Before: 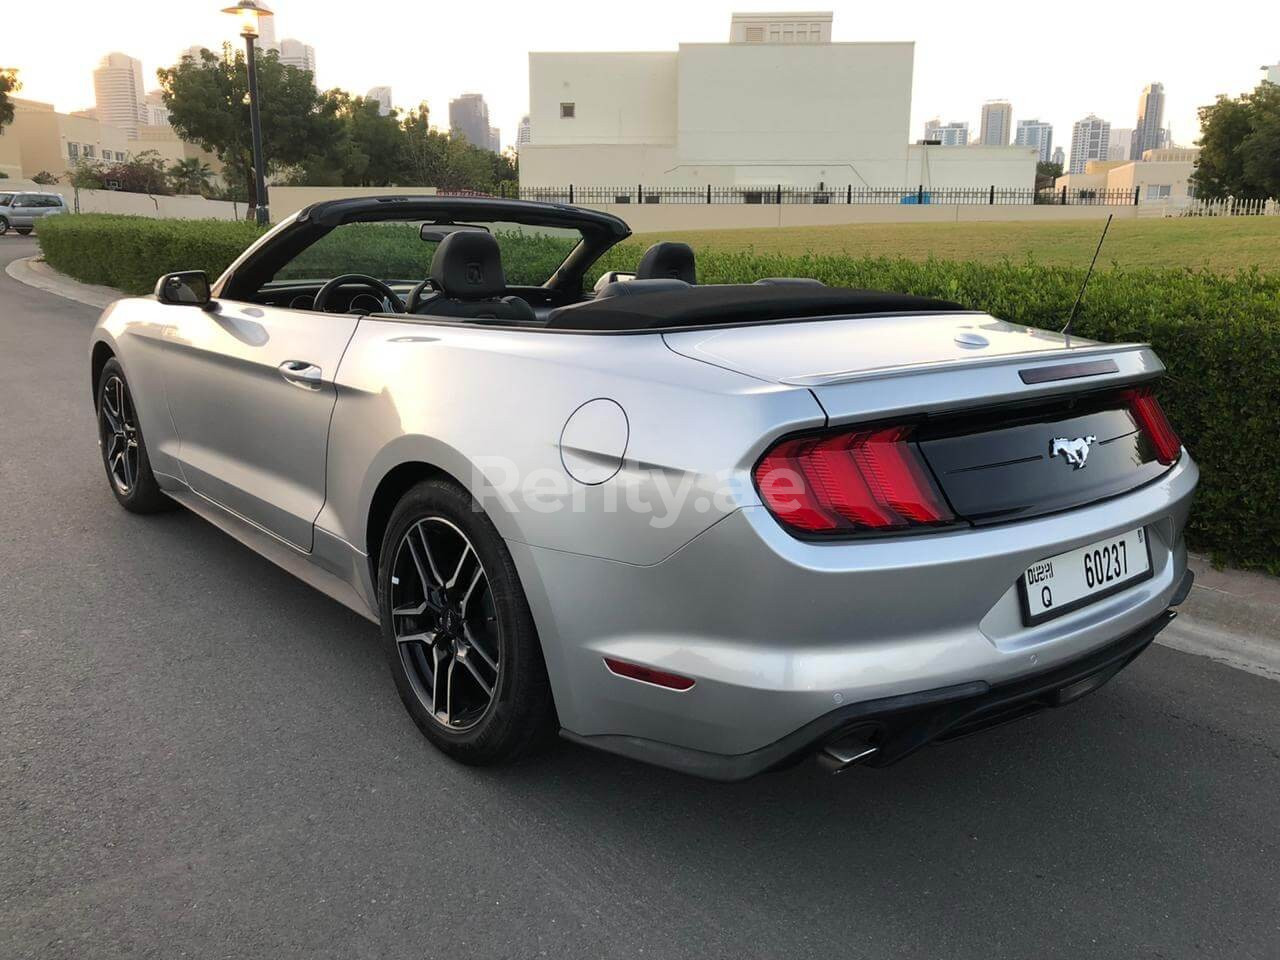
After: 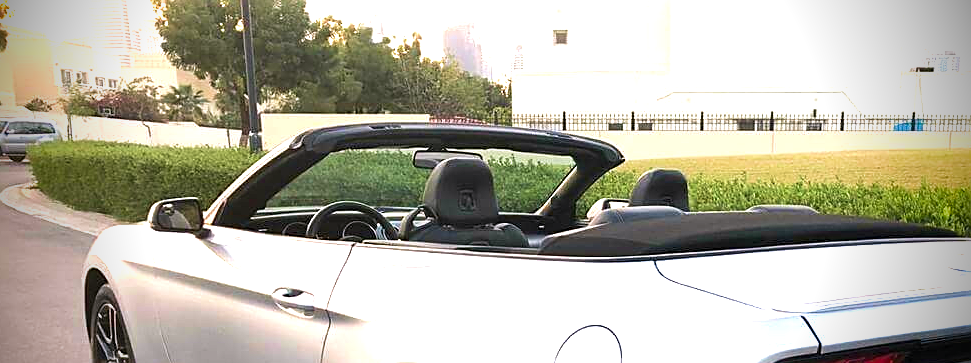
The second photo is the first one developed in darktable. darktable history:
sharpen: on, module defaults
crop: left 0.567%, top 7.63%, right 23.513%, bottom 54.503%
exposure: black level correction 0, exposure 1.409 EV, compensate highlight preservation false
color correction: highlights a* 3.1, highlights b* -1.58, shadows a* -0.088, shadows b* 2.1, saturation 0.984
velvia: on, module defaults
vignetting: fall-off start 71.64%, brightness -0.986, saturation 0.496
tone equalizer: edges refinement/feathering 500, mask exposure compensation -1.57 EV, preserve details no
